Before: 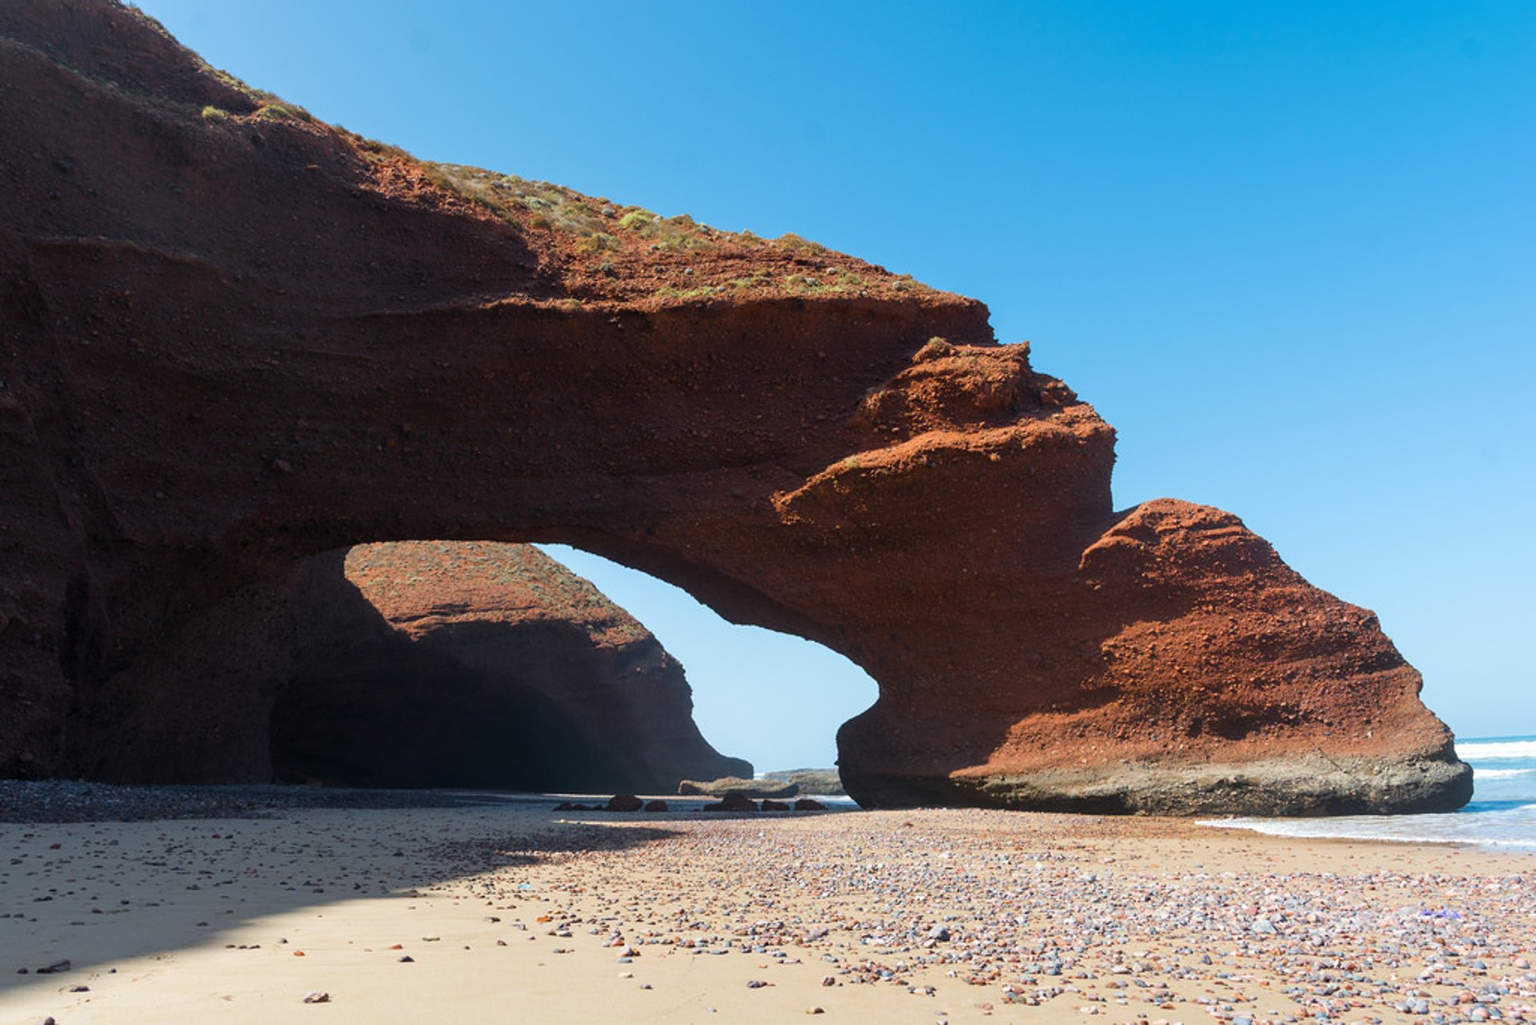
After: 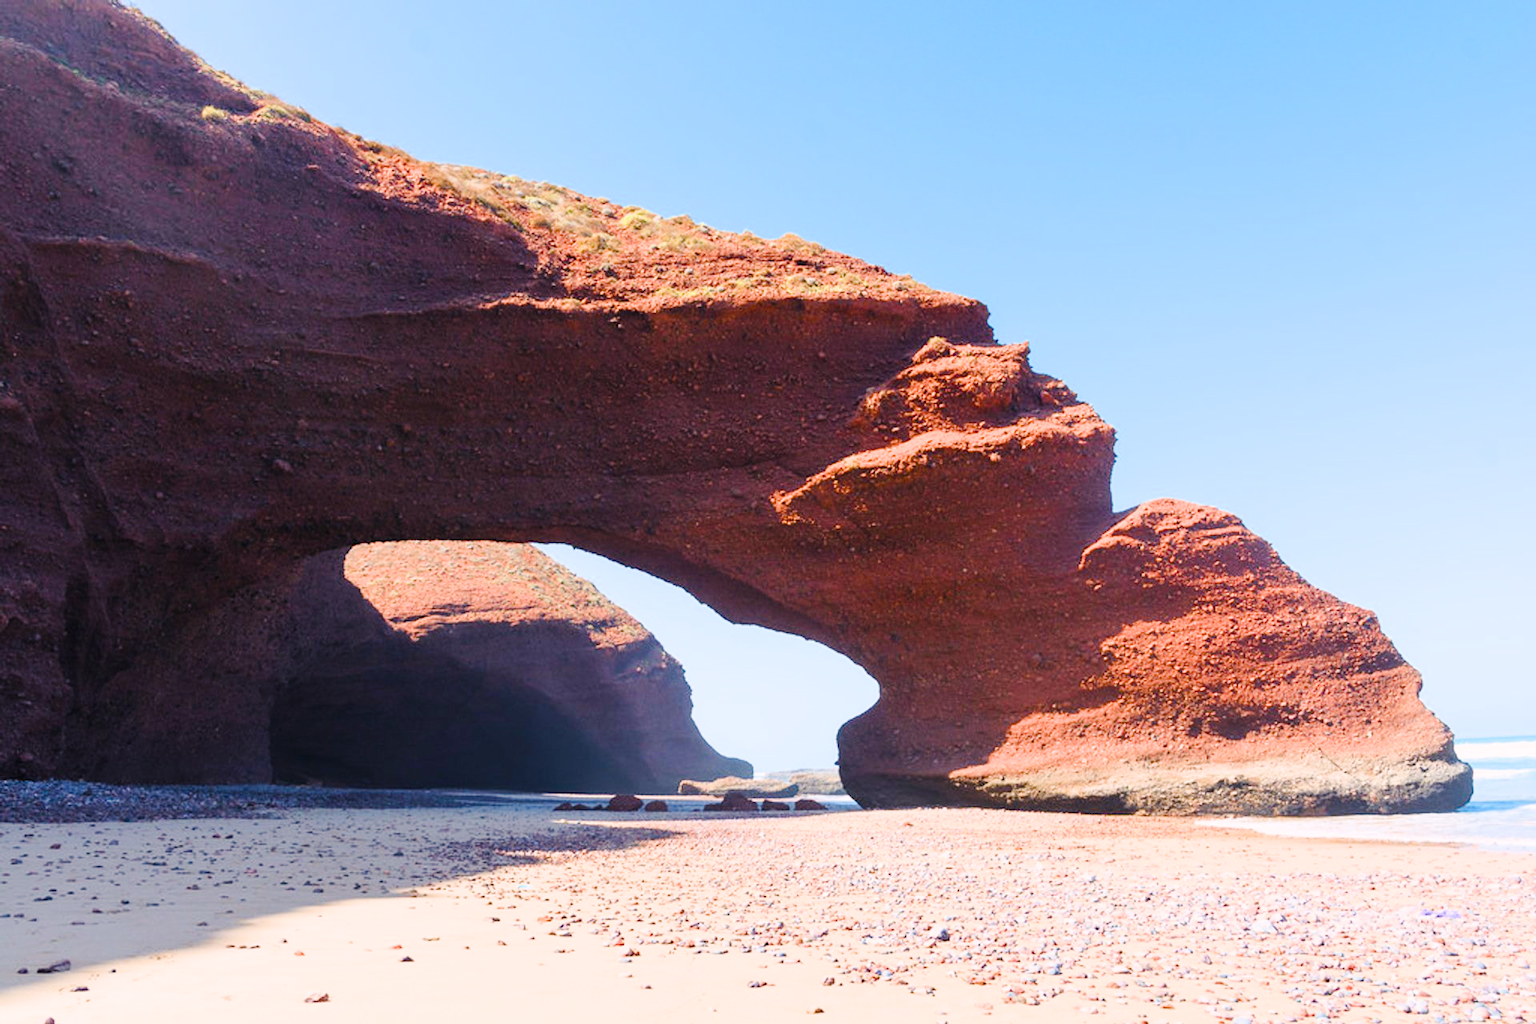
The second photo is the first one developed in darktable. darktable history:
exposure: black level correction 0, exposure 1.5 EV, compensate exposure bias true, compensate highlight preservation false
tone equalizer: -8 EV -0.417 EV, -7 EV -0.389 EV, -6 EV -0.333 EV, -5 EV -0.222 EV, -3 EV 0.222 EV, -2 EV 0.333 EV, -1 EV 0.389 EV, +0 EV 0.417 EV, edges refinement/feathering 500, mask exposure compensation -1.25 EV, preserve details no
white balance: red 1.05, blue 1.072
filmic rgb: black relative exposure -7.65 EV, white relative exposure 4.56 EV, hardness 3.61
color balance rgb: shadows lift › chroma 3%, shadows lift › hue 280.8°, power › hue 330°, highlights gain › chroma 3%, highlights gain › hue 75.6°, global offset › luminance 0.7%, perceptual saturation grading › global saturation 20%, perceptual saturation grading › highlights -25%, perceptual saturation grading › shadows 50%, global vibrance 20.33%
